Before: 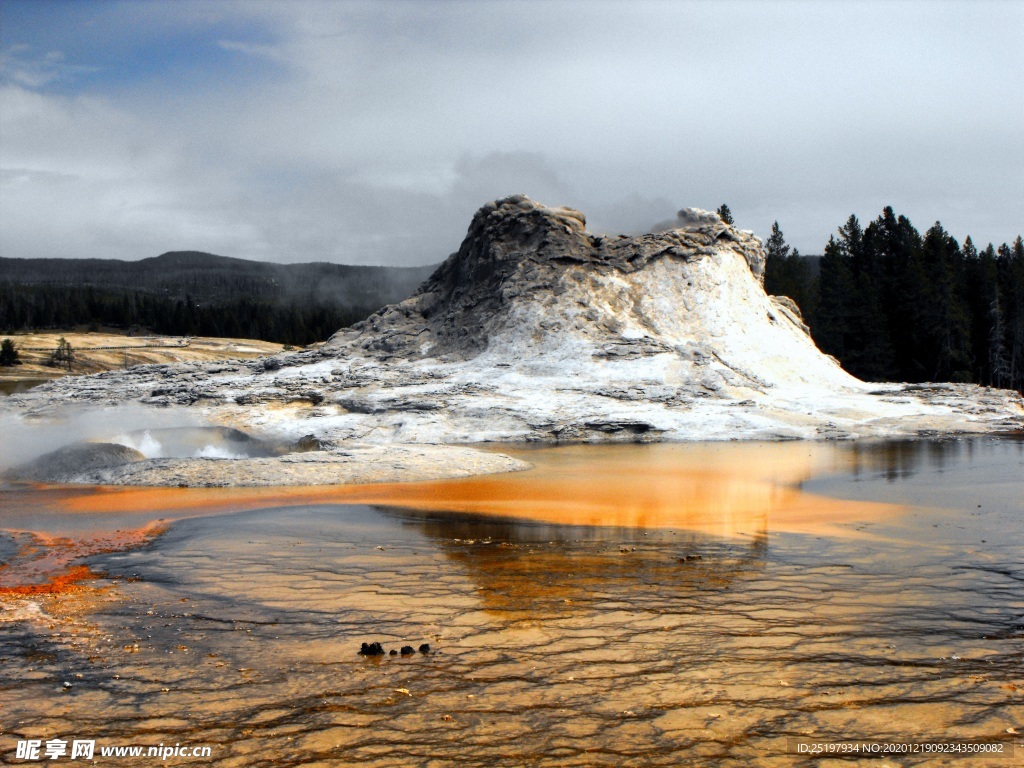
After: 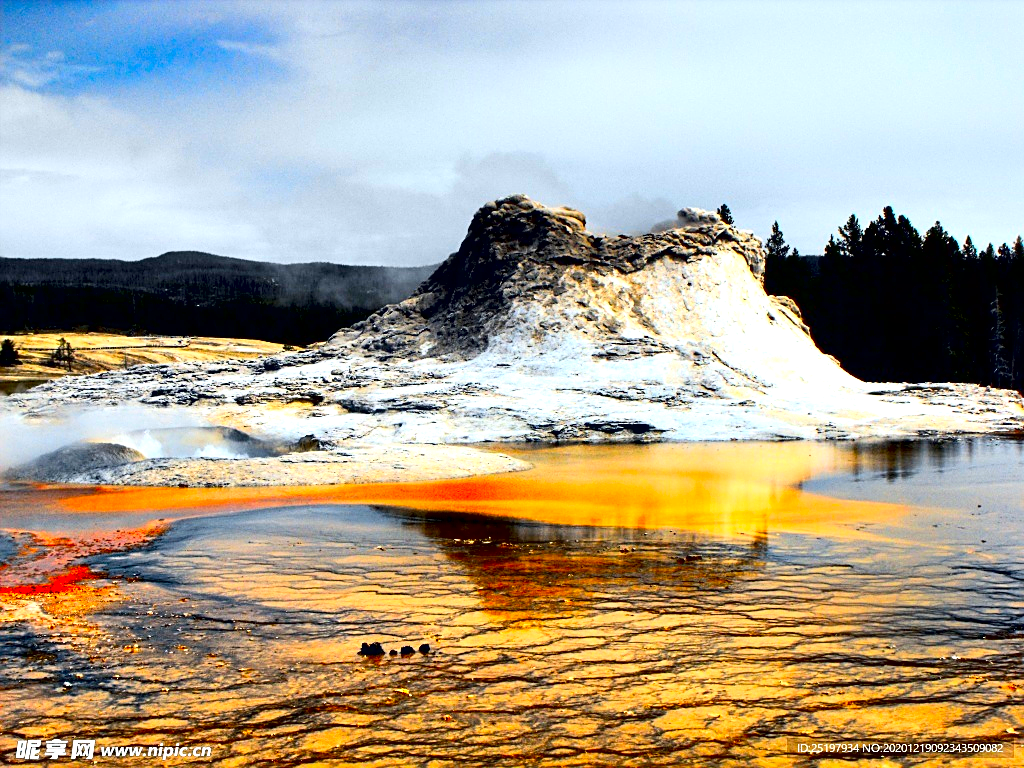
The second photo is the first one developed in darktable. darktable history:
contrast equalizer: octaves 7, y [[0.6 ×6], [0.55 ×6], [0 ×6], [0 ×6], [0 ×6]]
sharpen: on, module defaults
contrast brightness saturation: contrast 0.2, brightness 0.193, saturation 0.791
